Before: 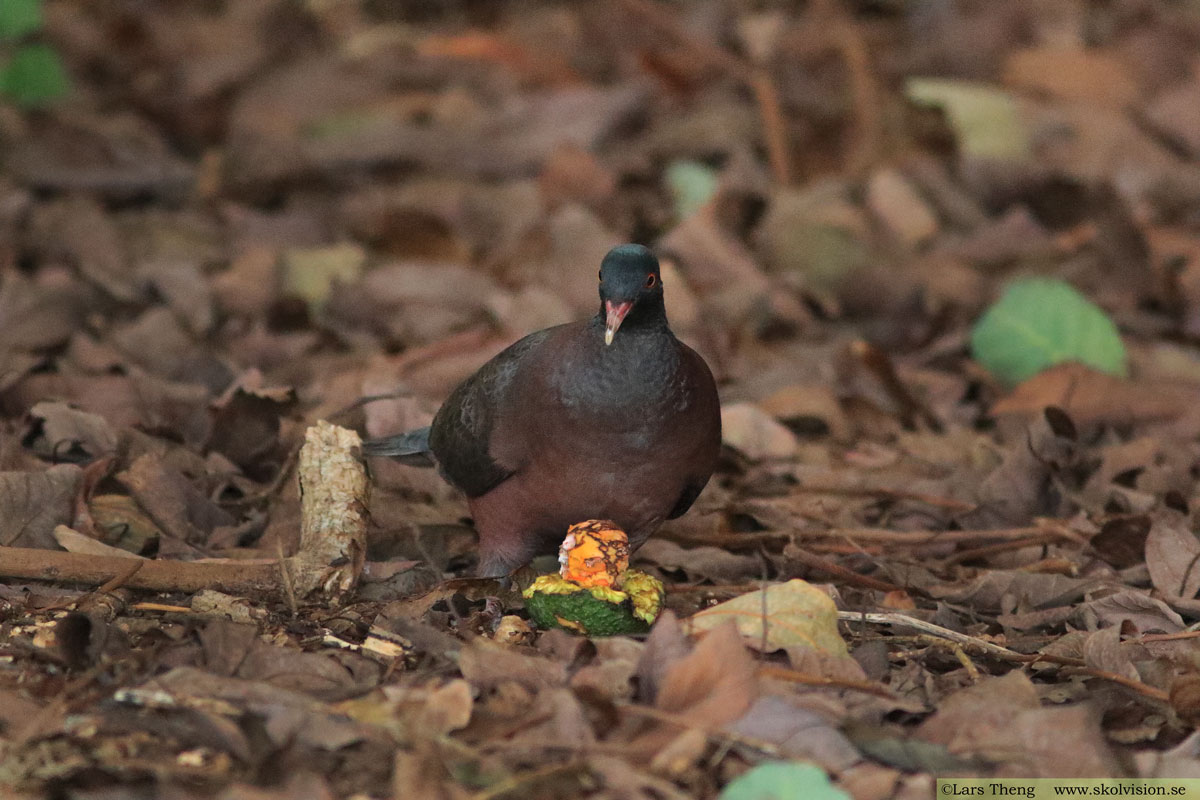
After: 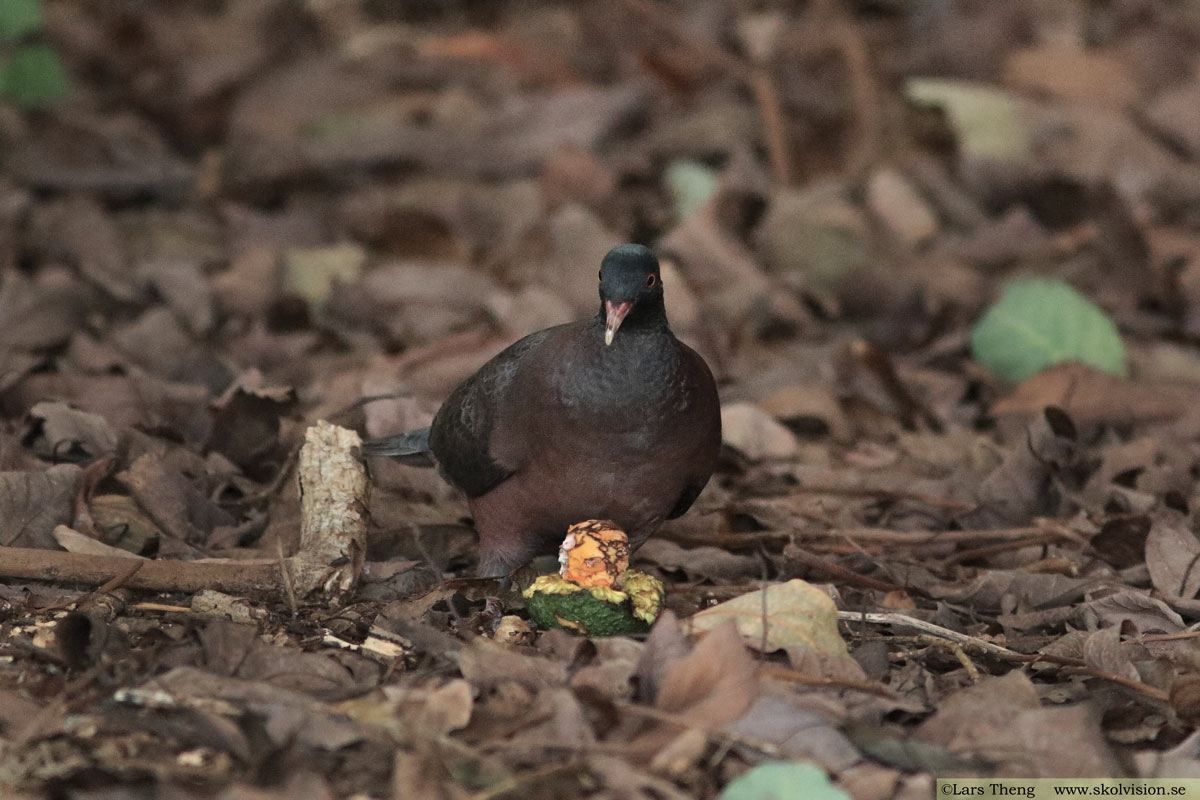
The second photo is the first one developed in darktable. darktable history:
contrast brightness saturation: contrast 0.101, saturation -0.294
